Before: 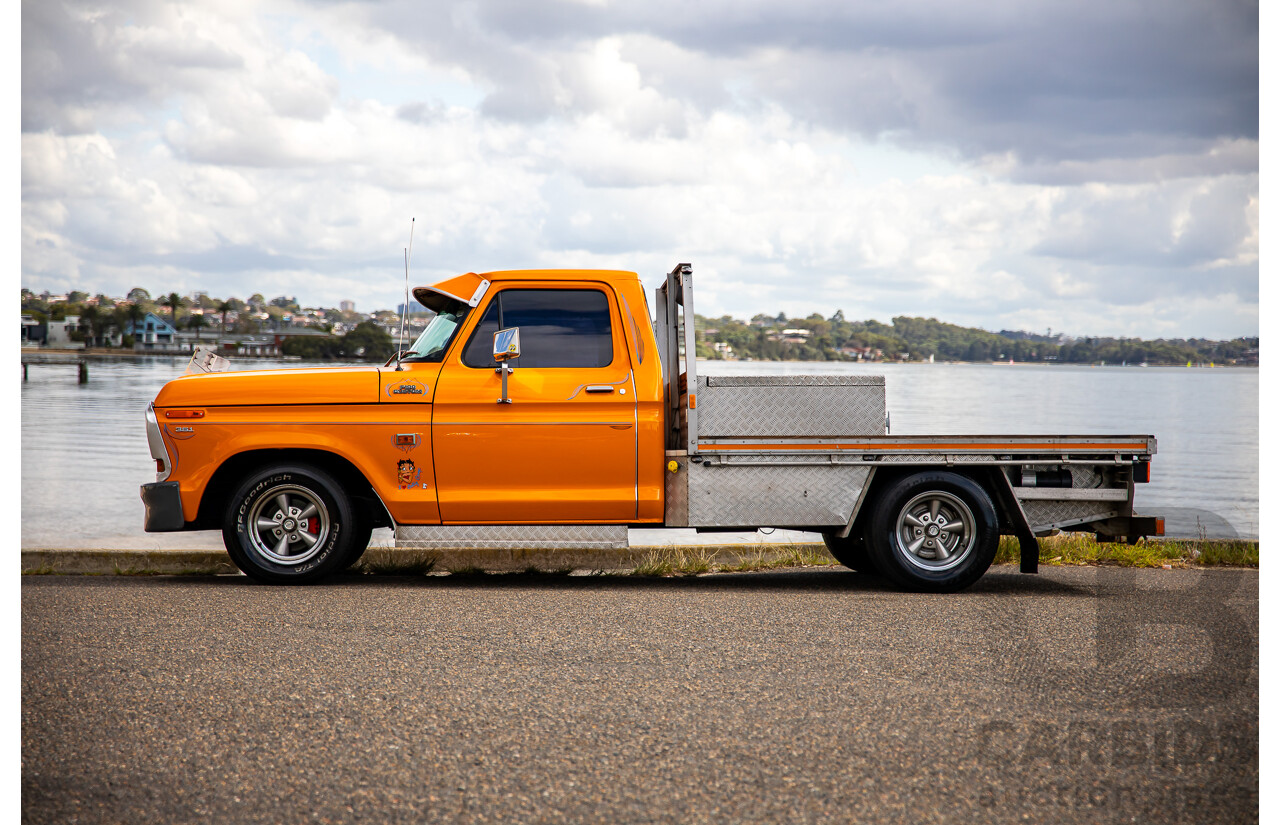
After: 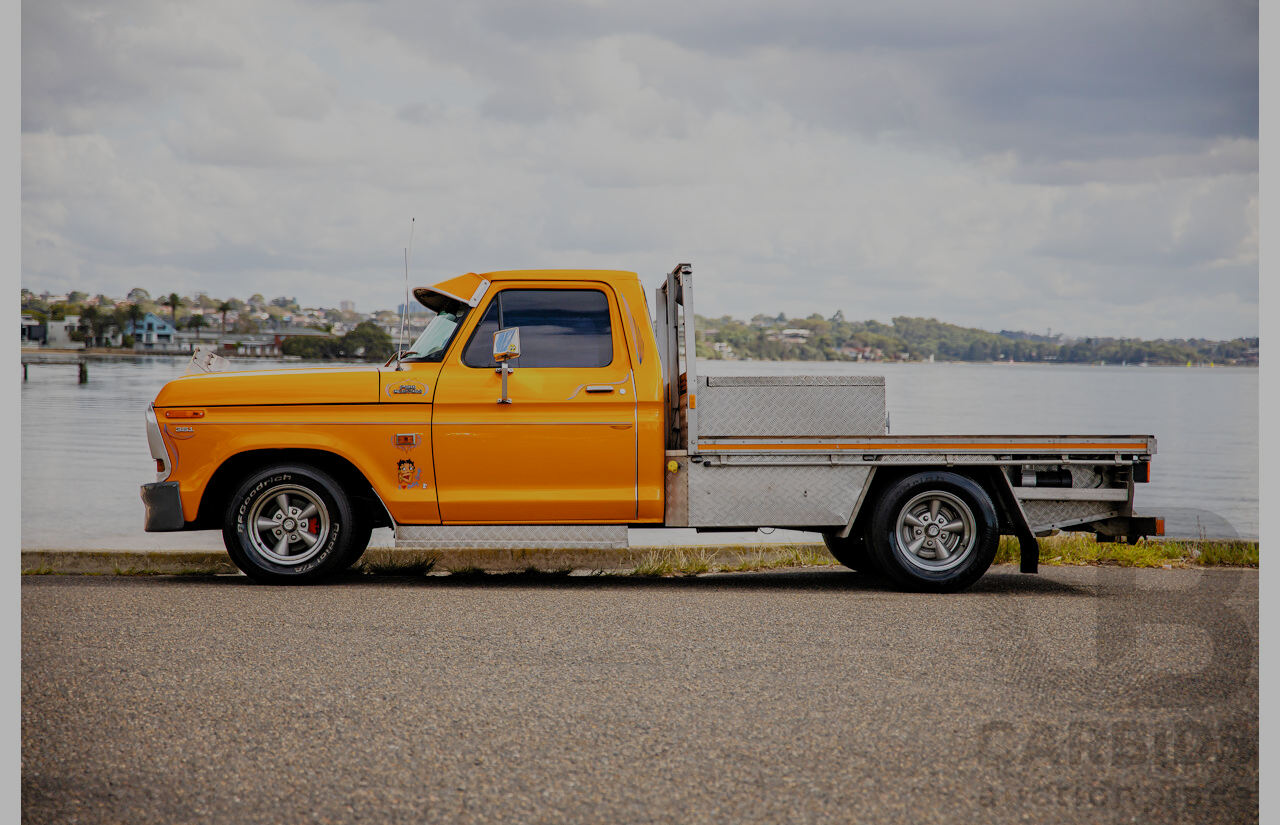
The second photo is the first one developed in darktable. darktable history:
filmic rgb: black relative exposure -8.03 EV, white relative exposure 8.02 EV, hardness 2.51, latitude 9.27%, contrast 0.708, highlights saturation mix 8.66%, shadows ↔ highlights balance 1.53%, preserve chrominance no, color science v5 (2021), contrast in shadows safe, contrast in highlights safe
